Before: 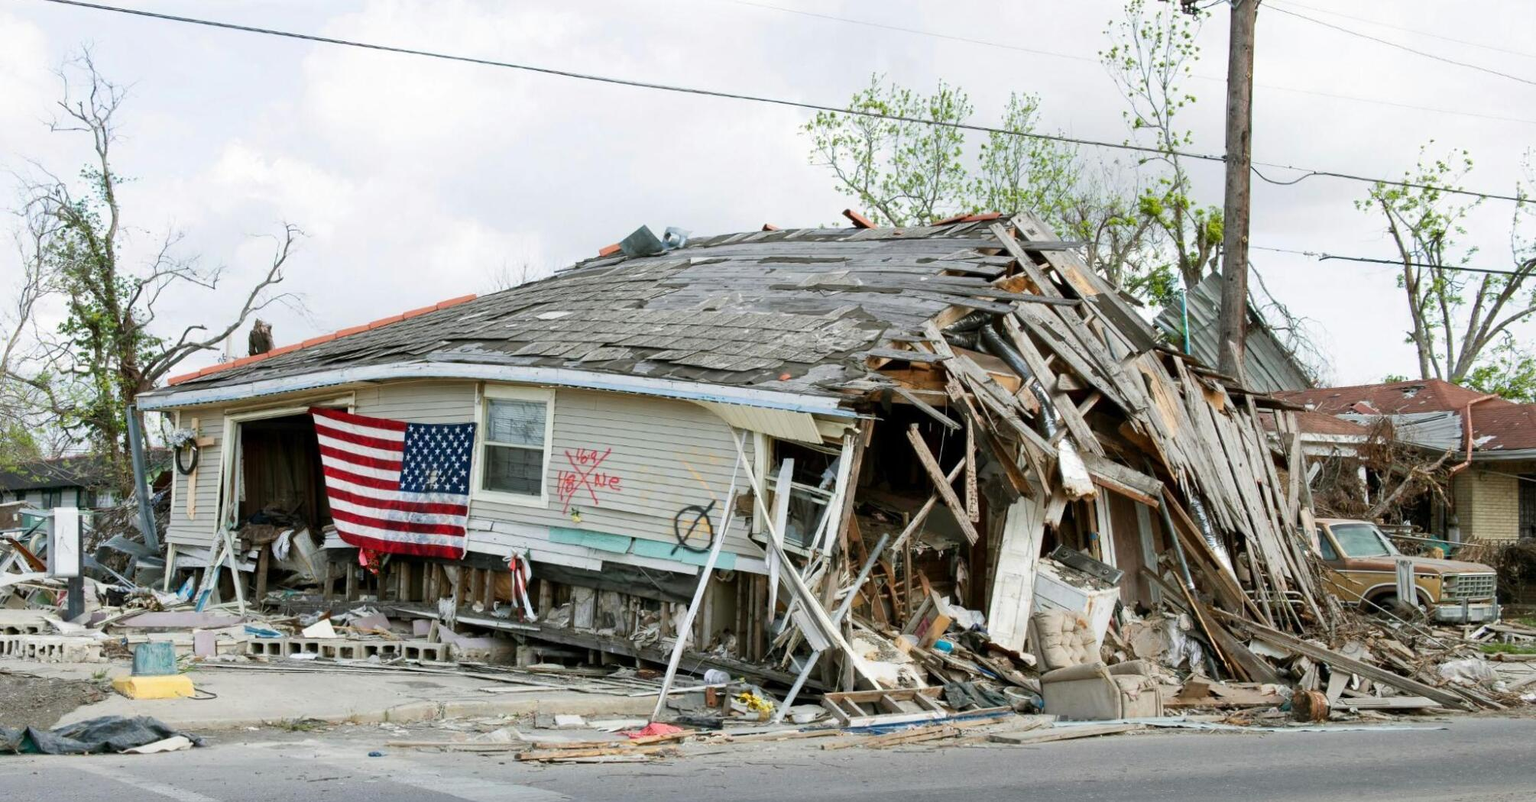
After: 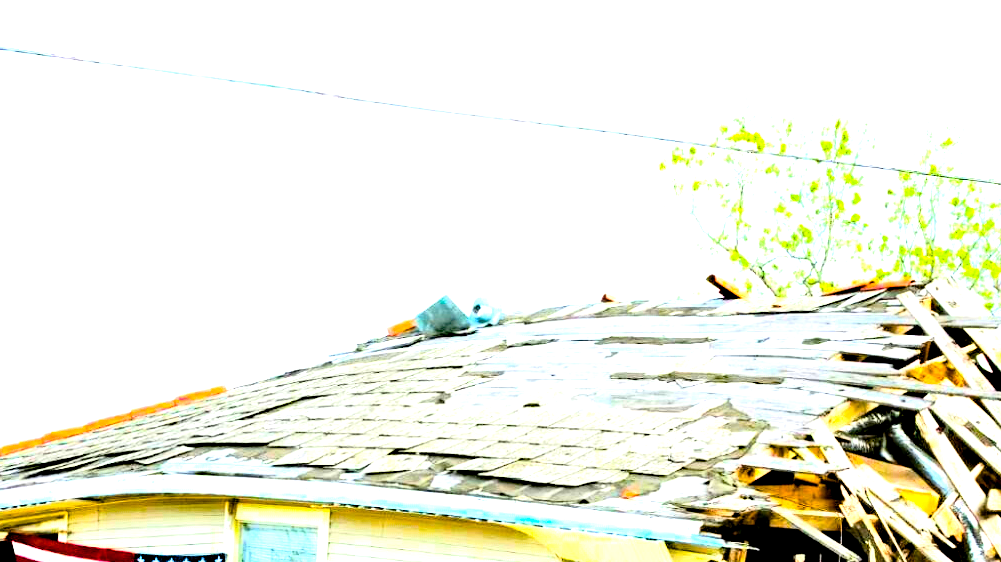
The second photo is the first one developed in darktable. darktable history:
crop: left 19.754%, right 30.43%, bottom 46.421%
haze removal: compatibility mode true, adaptive false
tone equalizer: -8 EV -0.787 EV, -7 EV -0.732 EV, -6 EV -0.589 EV, -5 EV -0.392 EV, -3 EV 0.391 EV, -2 EV 0.6 EV, -1 EV 0.674 EV, +0 EV 0.78 EV
color correction: highlights b* -0.003, saturation 0.975
contrast brightness saturation: contrast 0.144
tone curve: curves: ch0 [(0, 0) (0.003, 0.004) (0.011, 0.015) (0.025, 0.033) (0.044, 0.058) (0.069, 0.091) (0.1, 0.131) (0.136, 0.178) (0.177, 0.232) (0.224, 0.294) (0.277, 0.362) (0.335, 0.434) (0.399, 0.512) (0.468, 0.582) (0.543, 0.646) (0.623, 0.713) (0.709, 0.783) (0.801, 0.876) (0.898, 0.938) (1, 1)], color space Lab, independent channels, preserve colors none
color balance rgb: global offset › luminance -0.849%, linear chroma grading › shadows -8.495%, linear chroma grading › global chroma 9.835%, perceptual saturation grading › global saturation 64.737%, perceptual saturation grading › highlights 49.992%, perceptual saturation grading › shadows 29.73%, perceptual brilliance grading › global brilliance 30.389%, perceptual brilliance grading › highlights 12.002%, perceptual brilliance grading › mid-tones 23.778%, global vibrance 20%
